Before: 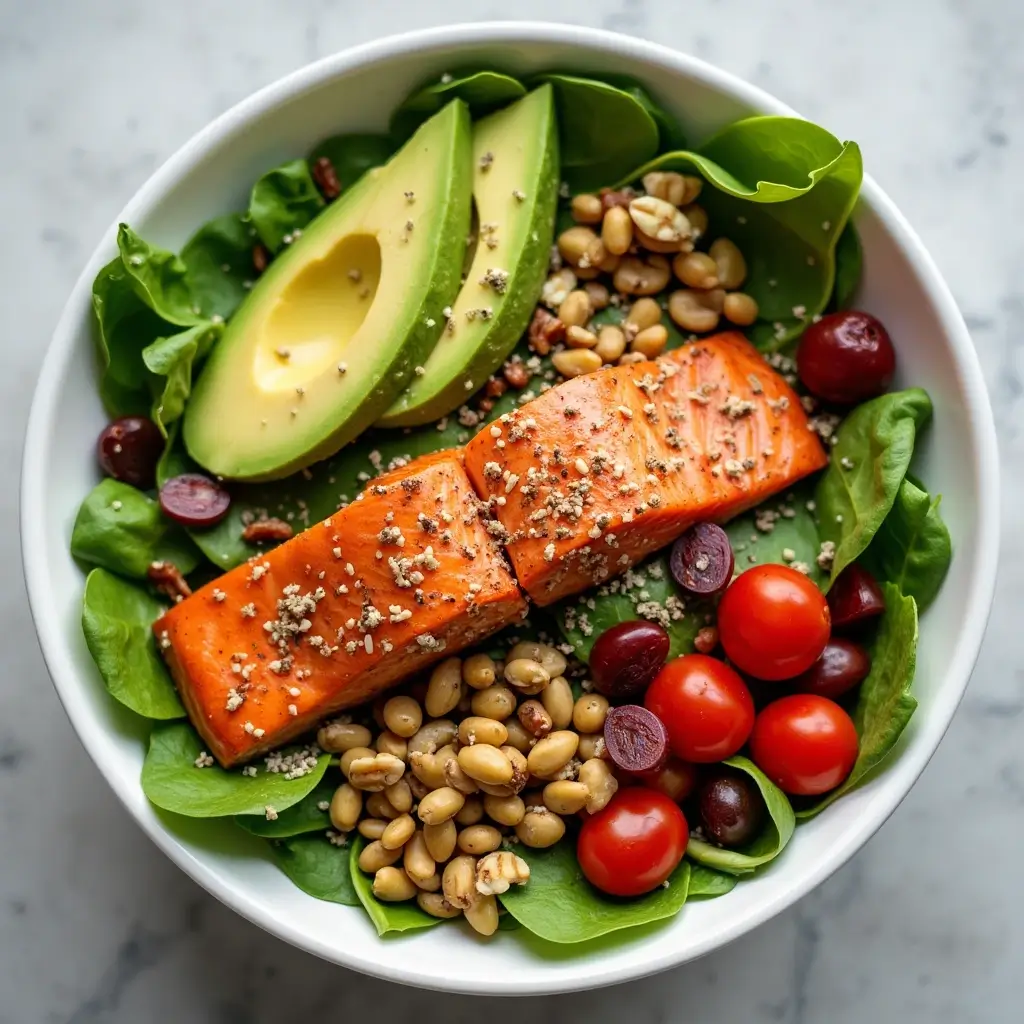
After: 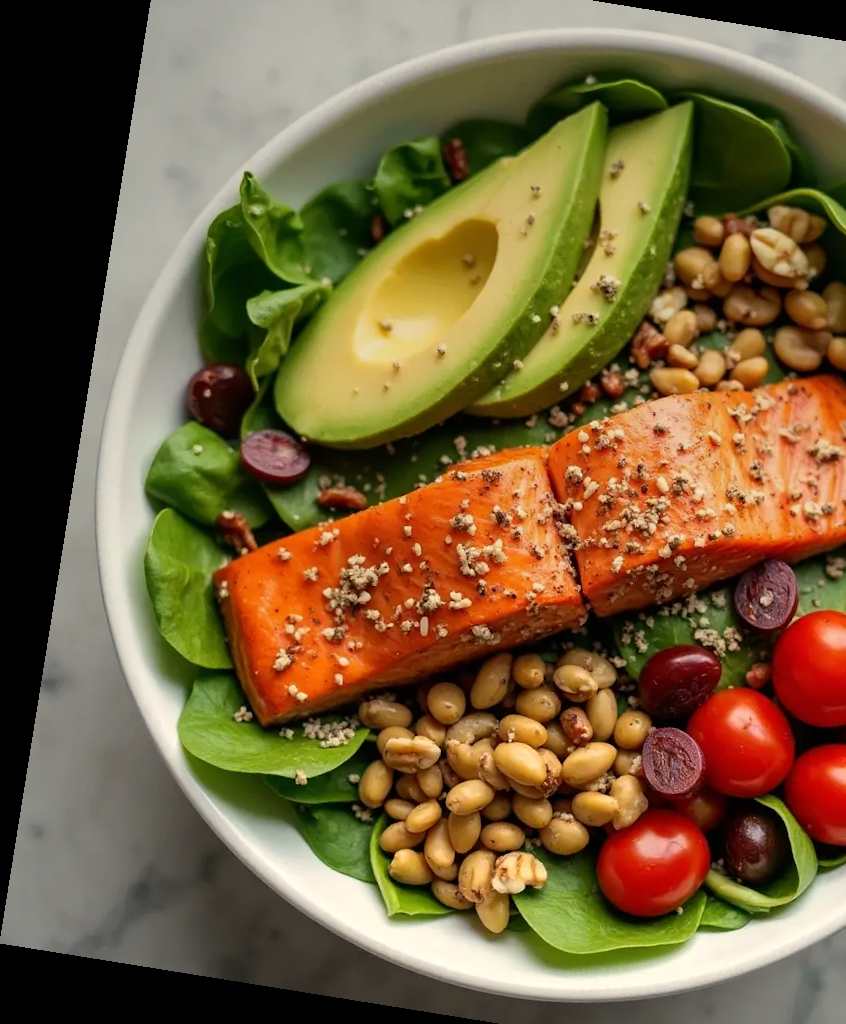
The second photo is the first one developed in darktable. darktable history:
white balance: red 1.045, blue 0.932
crop: top 5.803%, right 27.864%, bottom 5.804%
rotate and perspective: rotation 9.12°, automatic cropping off
graduated density: on, module defaults
